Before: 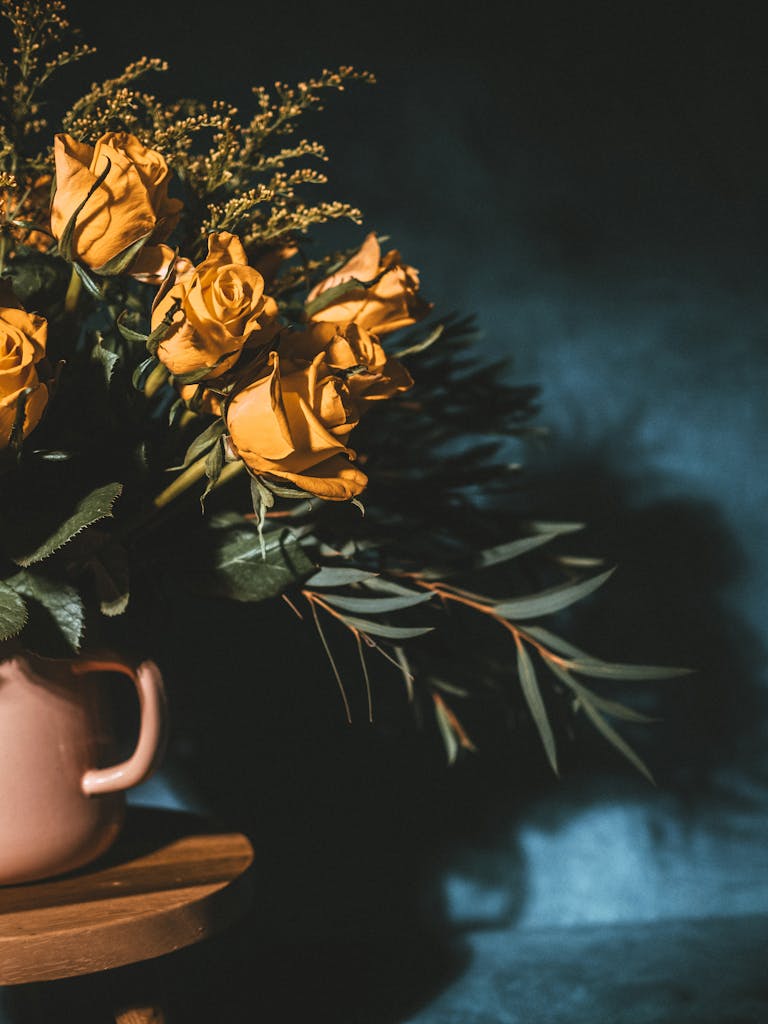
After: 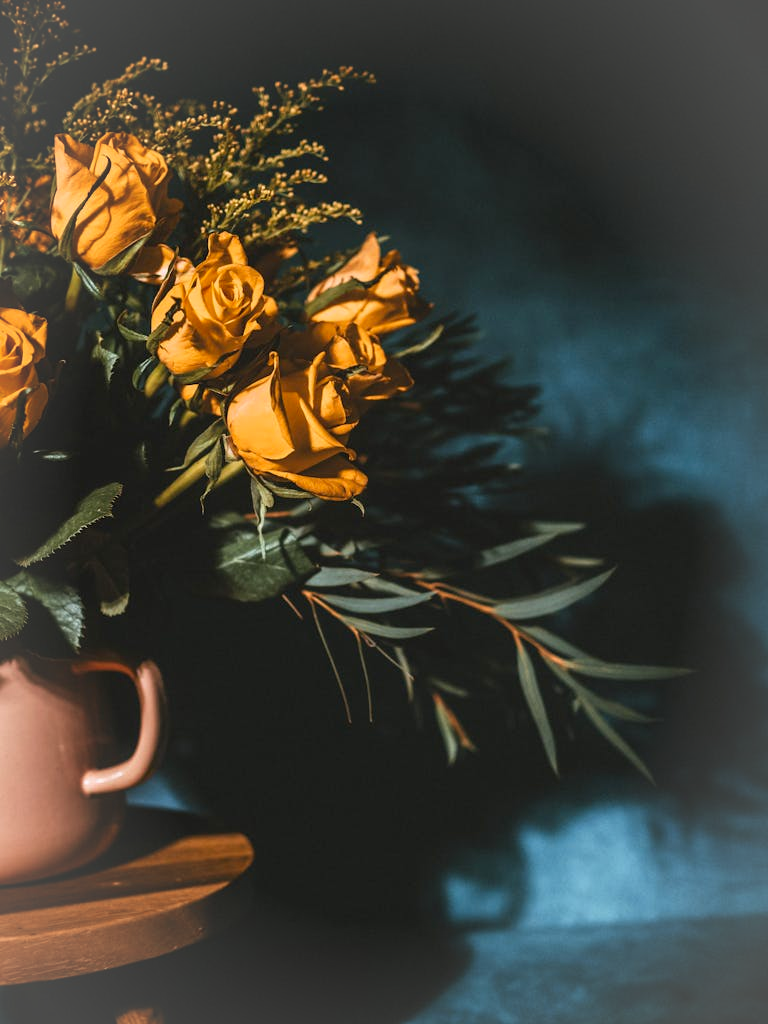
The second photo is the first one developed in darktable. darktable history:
vignetting: brightness 0.058, saturation -0.003, automatic ratio true
contrast brightness saturation: saturation 0.129
